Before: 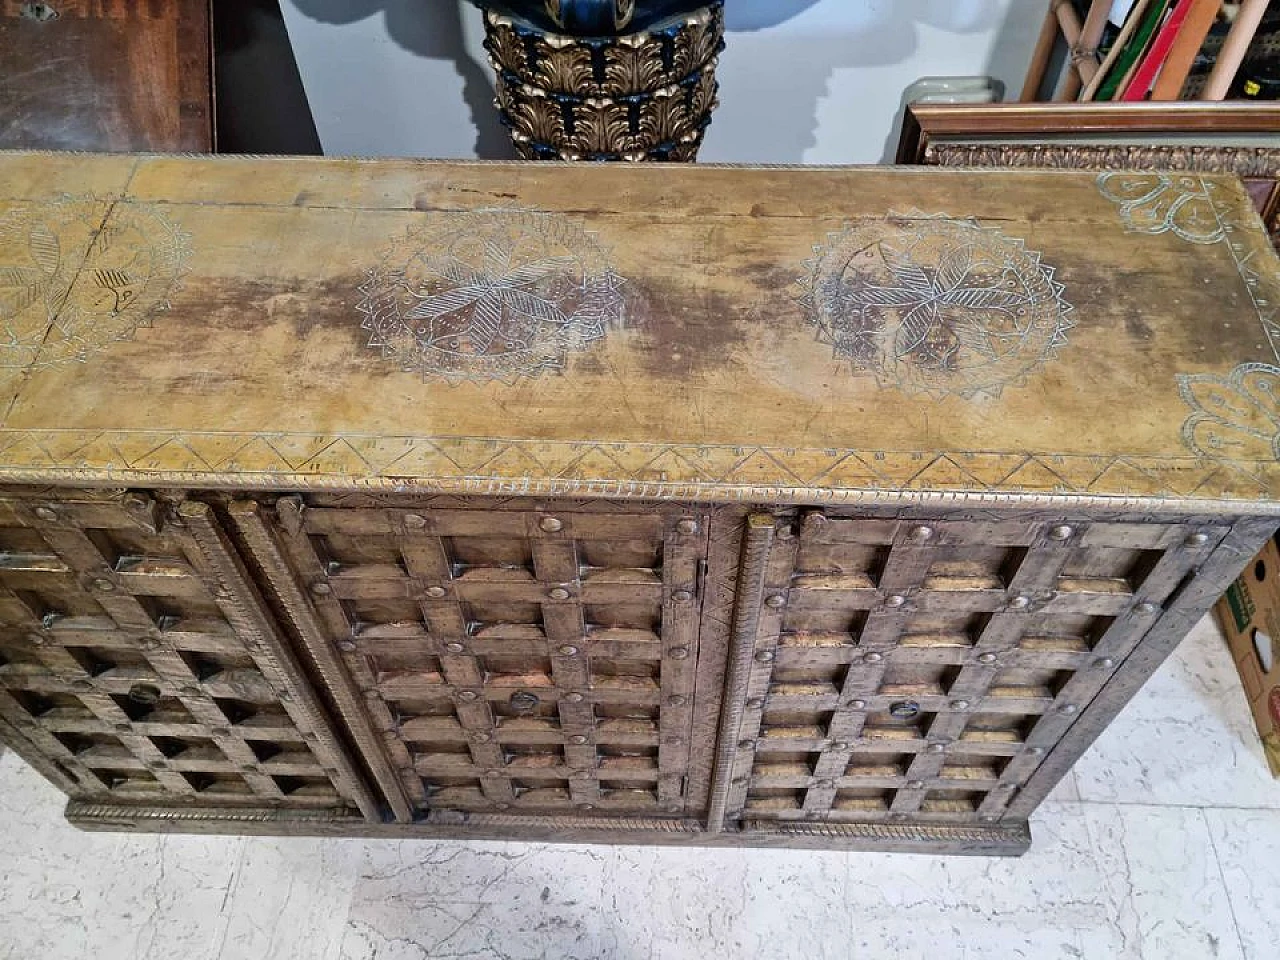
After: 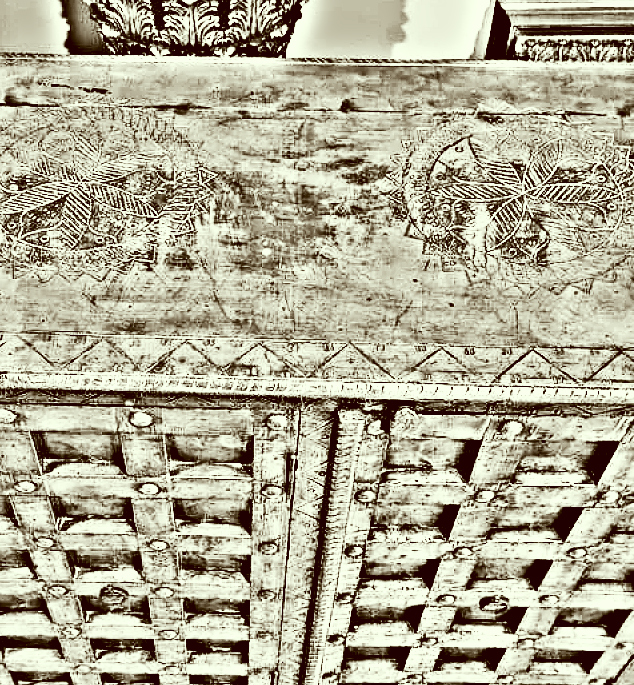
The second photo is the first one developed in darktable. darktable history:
color correction: highlights a* -5.94, highlights b* 9.48, shadows a* 10.12, shadows b* 23.94
contrast brightness saturation: contrast 0.13, brightness -0.05, saturation 0.16
crop: left 32.075%, top 10.976%, right 18.355%, bottom 17.596%
base curve: curves: ch0 [(0, 0) (0.007, 0.004) (0.027, 0.03) (0.046, 0.07) (0.207, 0.54) (0.442, 0.872) (0.673, 0.972) (1, 1)], preserve colors none
exposure: black level correction 0, exposure 1.2 EV, compensate exposure bias true, compensate highlight preservation false
white balance: red 1, blue 1
highpass: on, module defaults
